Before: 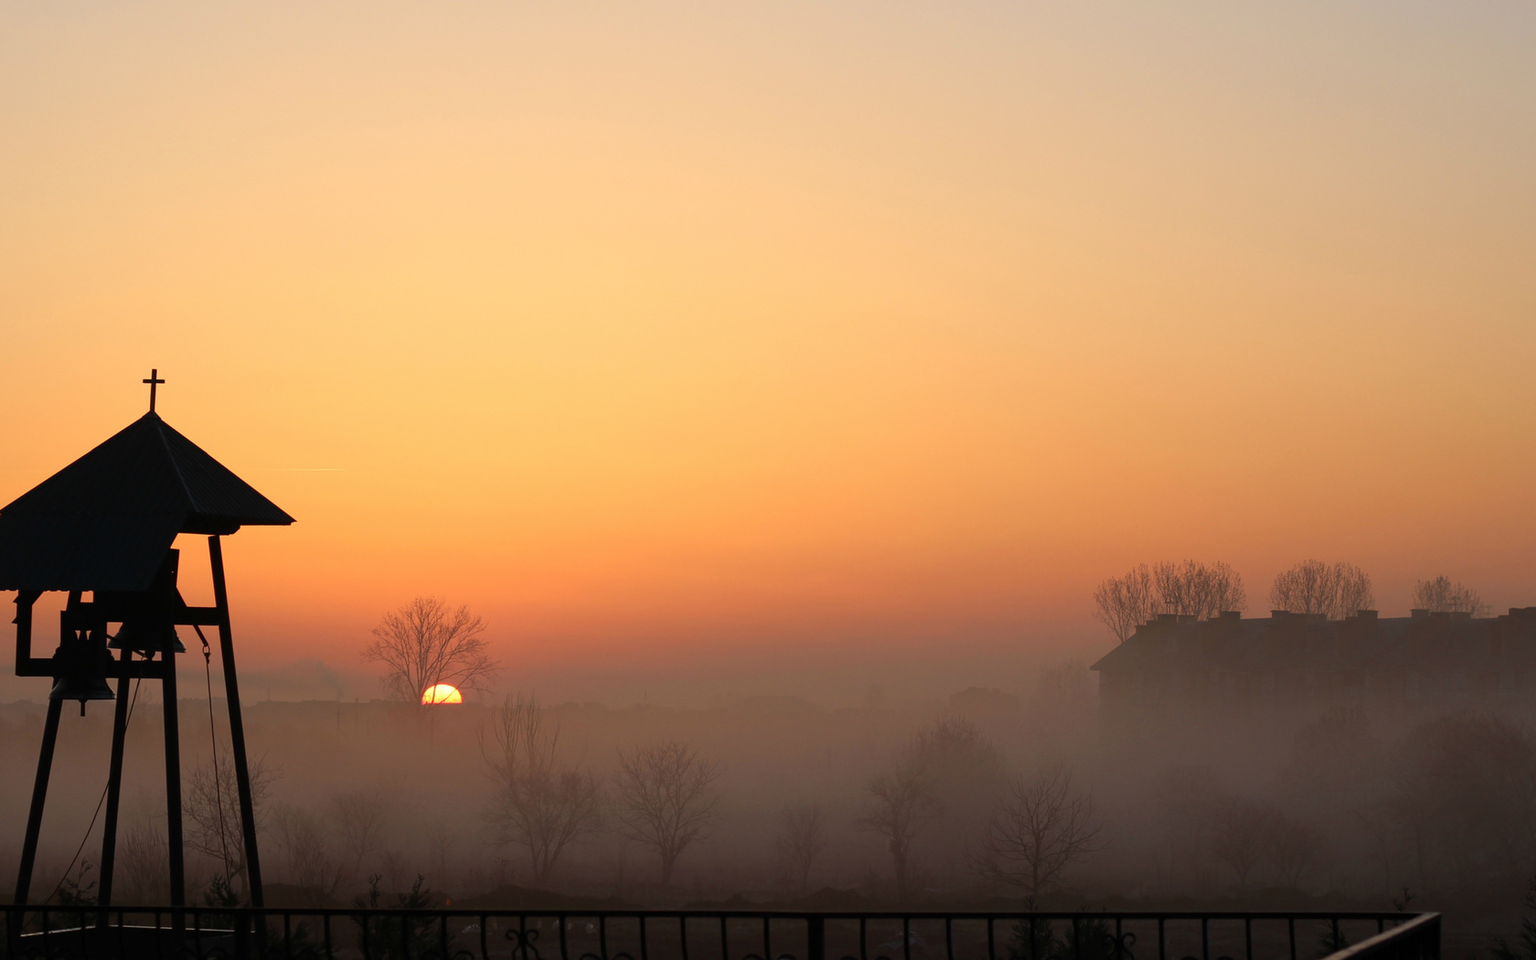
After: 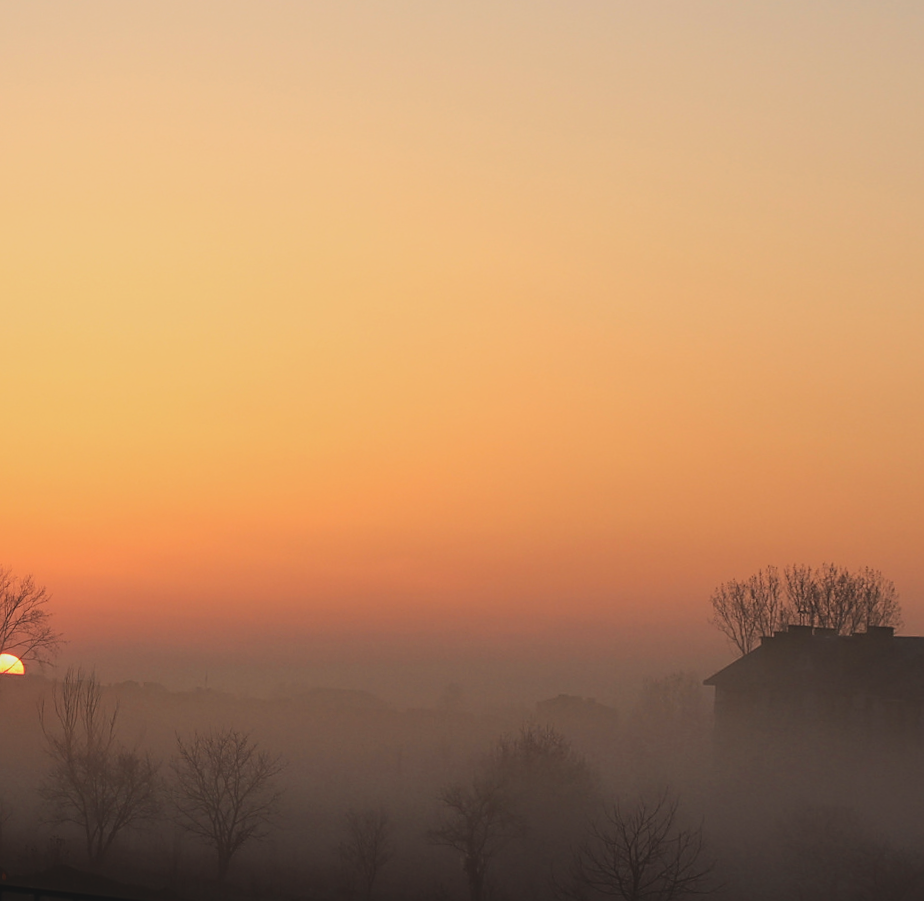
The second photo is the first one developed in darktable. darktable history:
crop: left 21.496%, right 22.254%
rotate and perspective: rotation 1.69°, lens shift (vertical) -0.023, lens shift (horizontal) -0.291, crop left 0.025, crop right 0.988, crop top 0.092, crop bottom 0.842
sharpen: on, module defaults
exposure: black level correction -0.016, exposure -1.018 EV, compensate highlight preservation false
base curve: curves: ch0 [(0, 0) (0.028, 0.03) (0.121, 0.232) (0.46, 0.748) (0.859, 0.968) (1, 1)]
